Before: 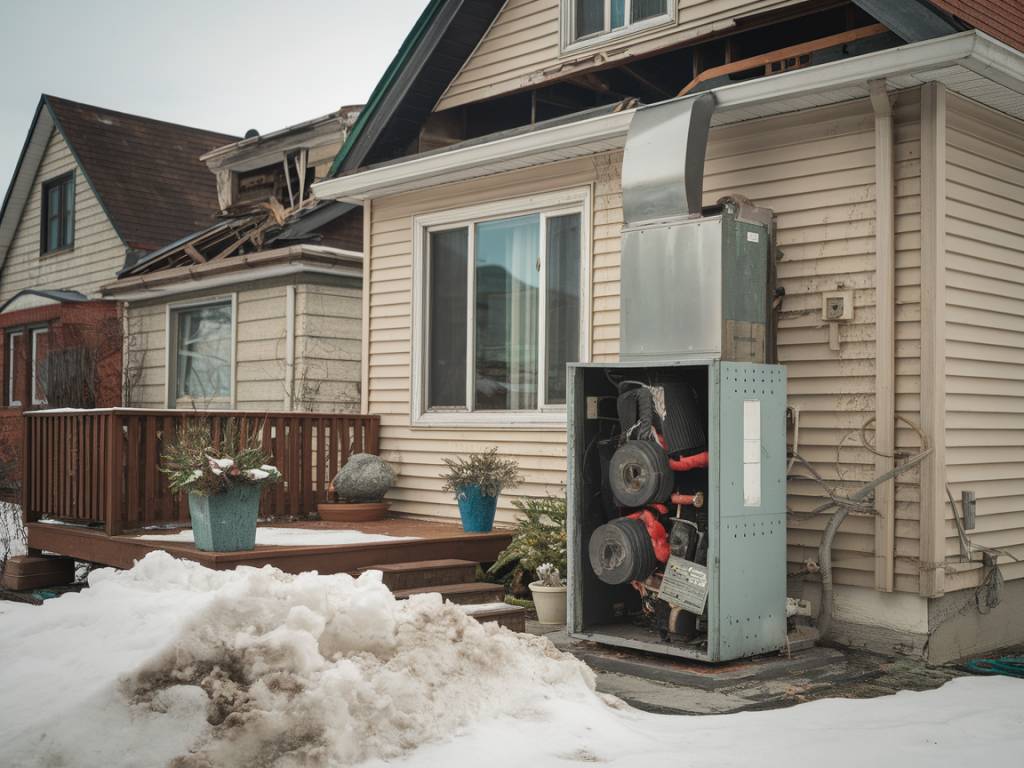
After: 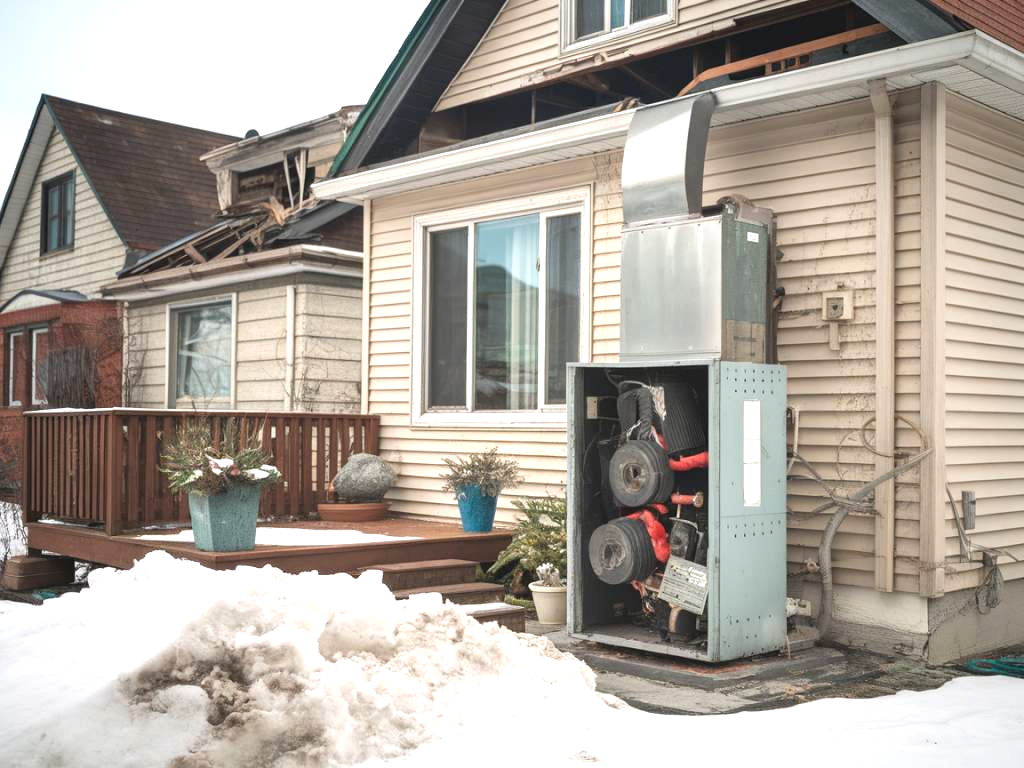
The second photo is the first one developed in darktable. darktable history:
exposure: black level correction 0, exposure 0.9 EV, compensate highlight preservation false
white balance: red 1.004, blue 1.024
